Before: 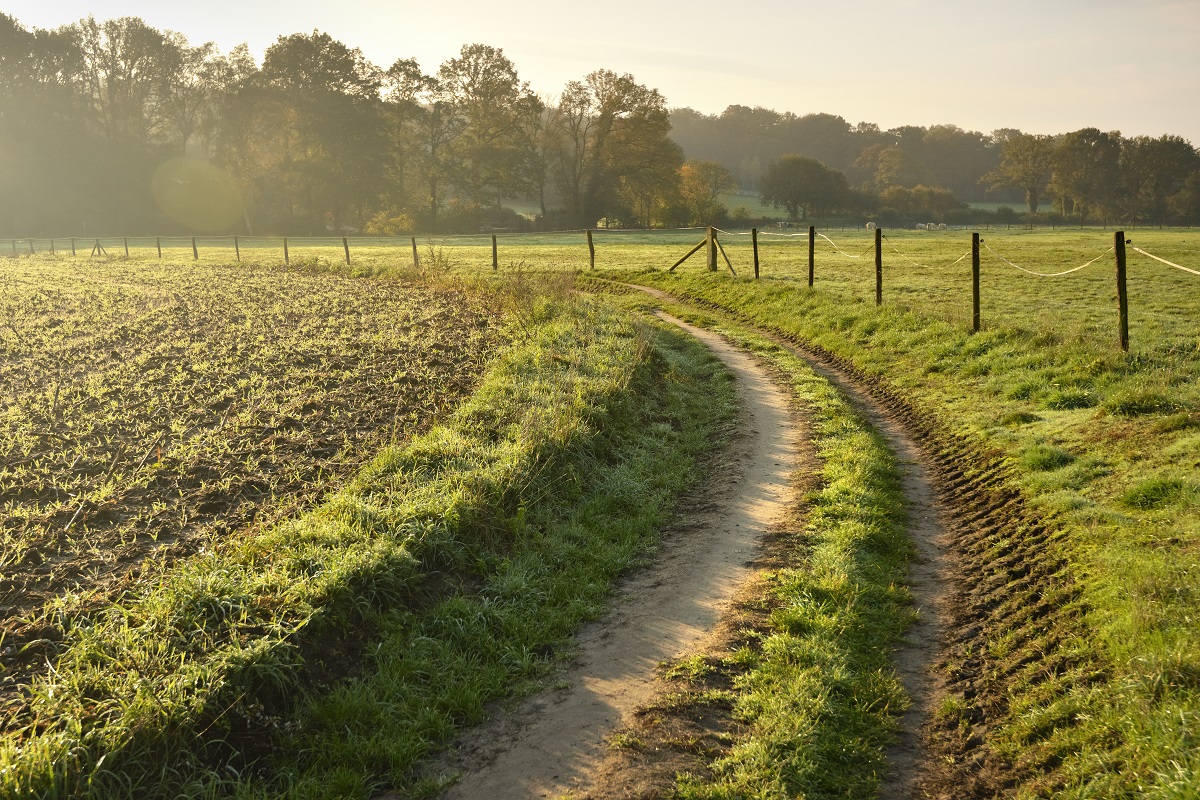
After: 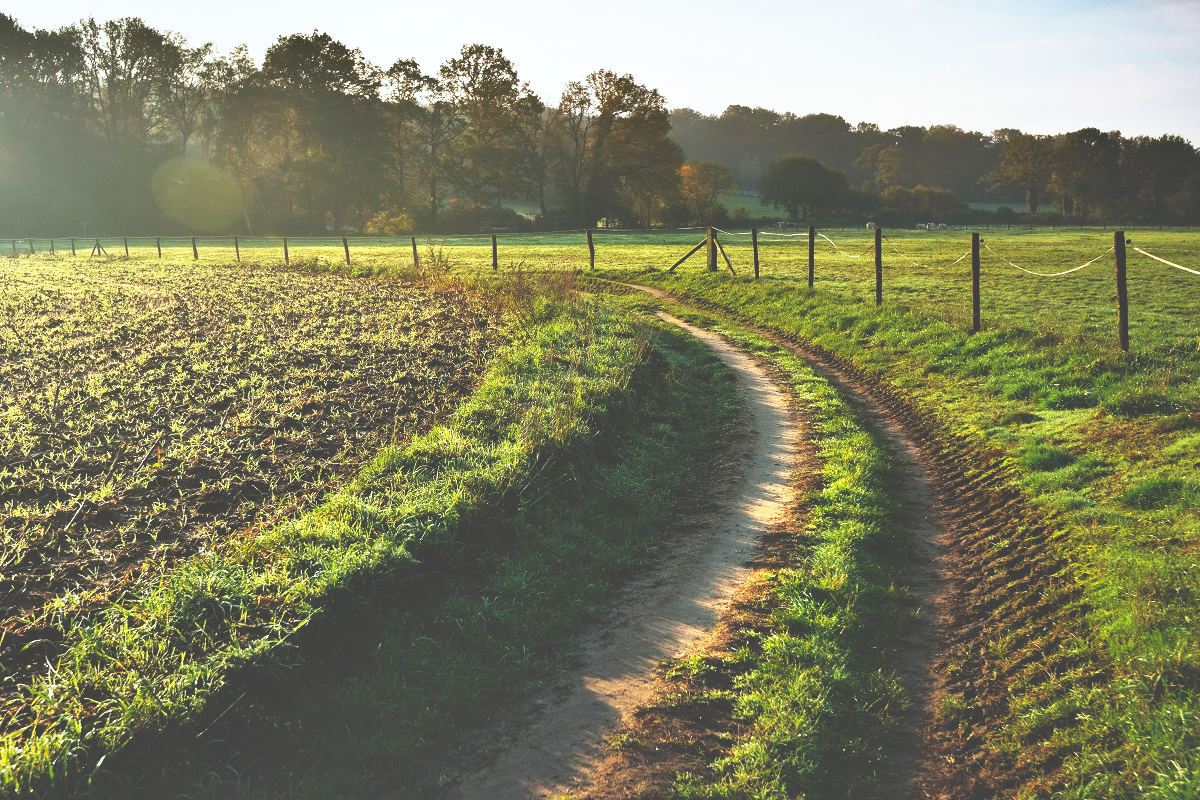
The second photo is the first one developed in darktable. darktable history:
shadows and highlights: soften with gaussian
base curve: curves: ch0 [(0, 0.036) (0.007, 0.037) (0.604, 0.887) (1, 1)], preserve colors none
rgb curve: curves: ch0 [(0, 0.186) (0.314, 0.284) (0.775, 0.708) (1, 1)], compensate middle gray true, preserve colors none
color calibration: illuminant as shot in camera, x 0.378, y 0.381, temperature 4093.13 K, saturation algorithm version 1 (2020)
